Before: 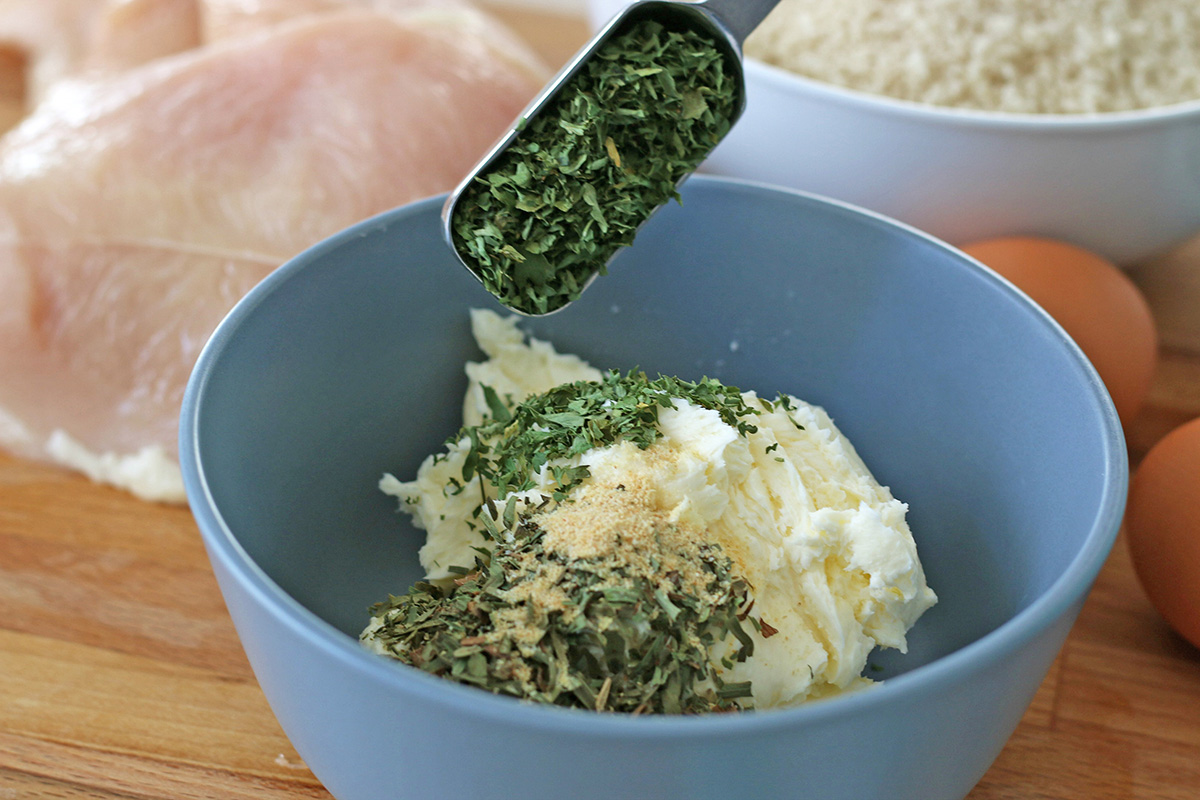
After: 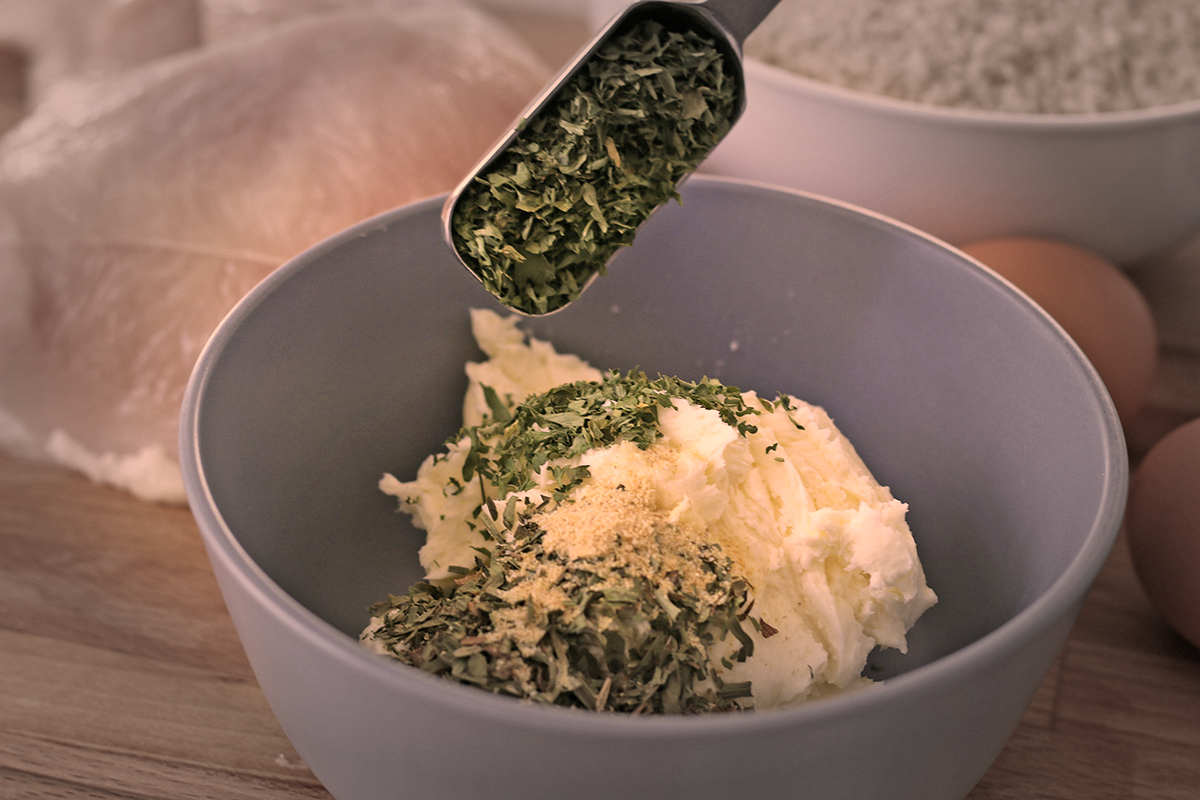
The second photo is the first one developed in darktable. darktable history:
vignetting: fall-off start 48.41%, automatic ratio true, width/height ratio 1.29, unbound false
color correction: highlights a* 40, highlights b* 40, saturation 0.69
tone equalizer: on, module defaults
